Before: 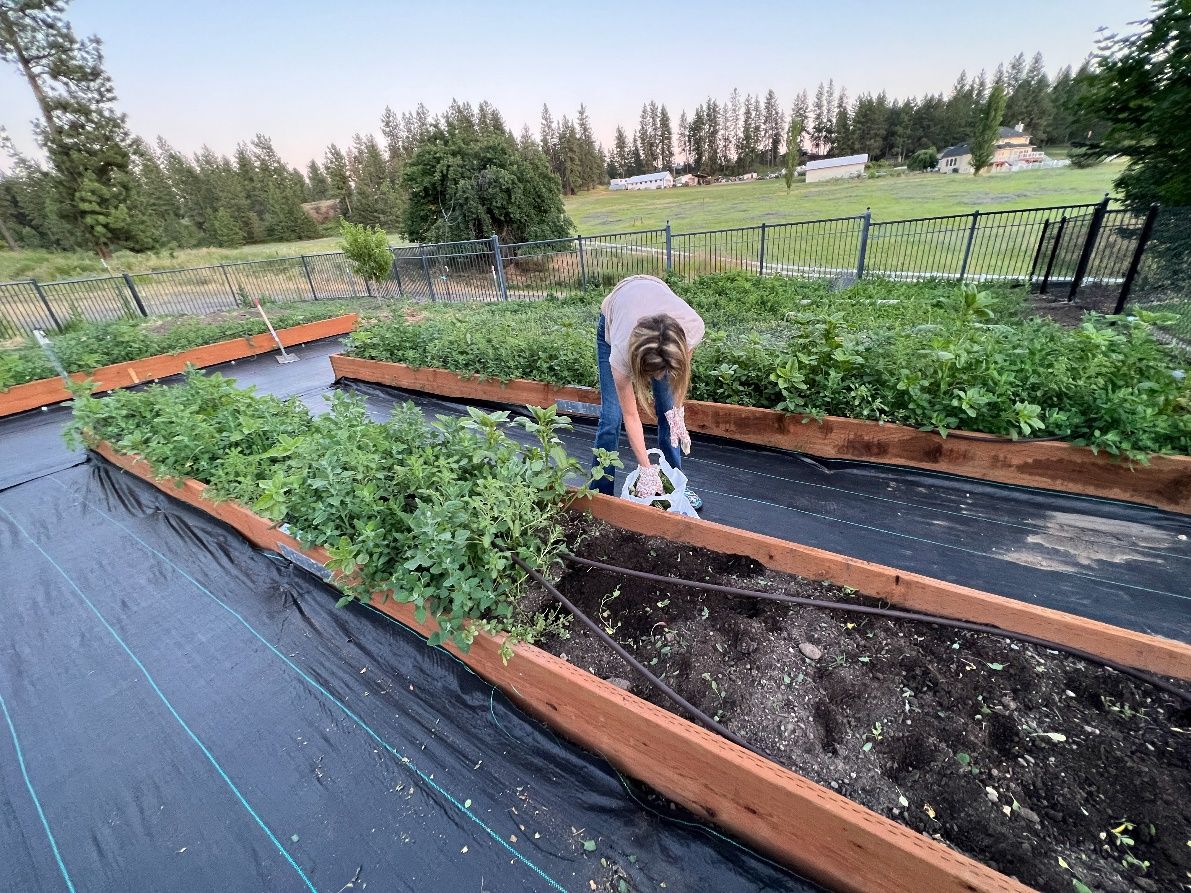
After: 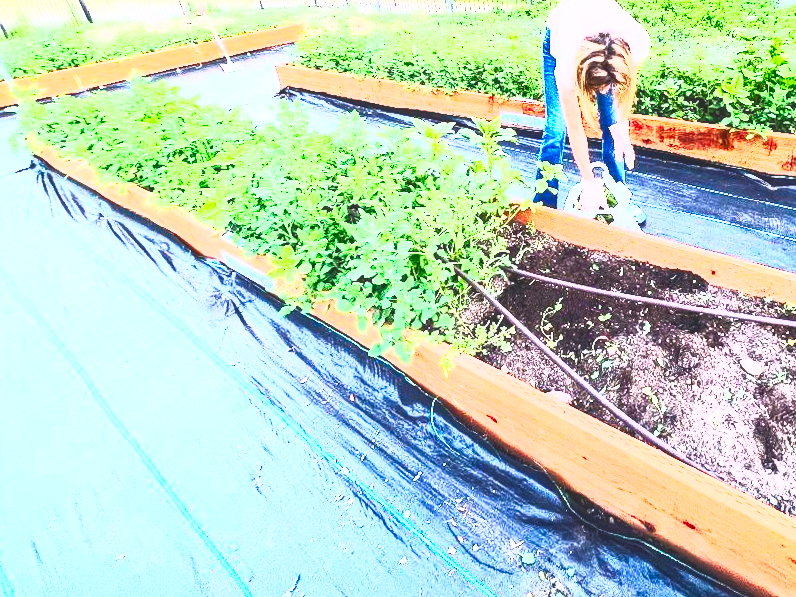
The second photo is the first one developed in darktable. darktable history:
contrast brightness saturation: contrast 1, brightness 1, saturation 1
base curve: curves: ch0 [(0, 0.007) (0.028, 0.063) (0.121, 0.311) (0.46, 0.743) (0.859, 0.957) (1, 1)], preserve colors none
crop and rotate: angle -0.82°, left 3.85%, top 31.828%, right 27.992%
local contrast: on, module defaults
